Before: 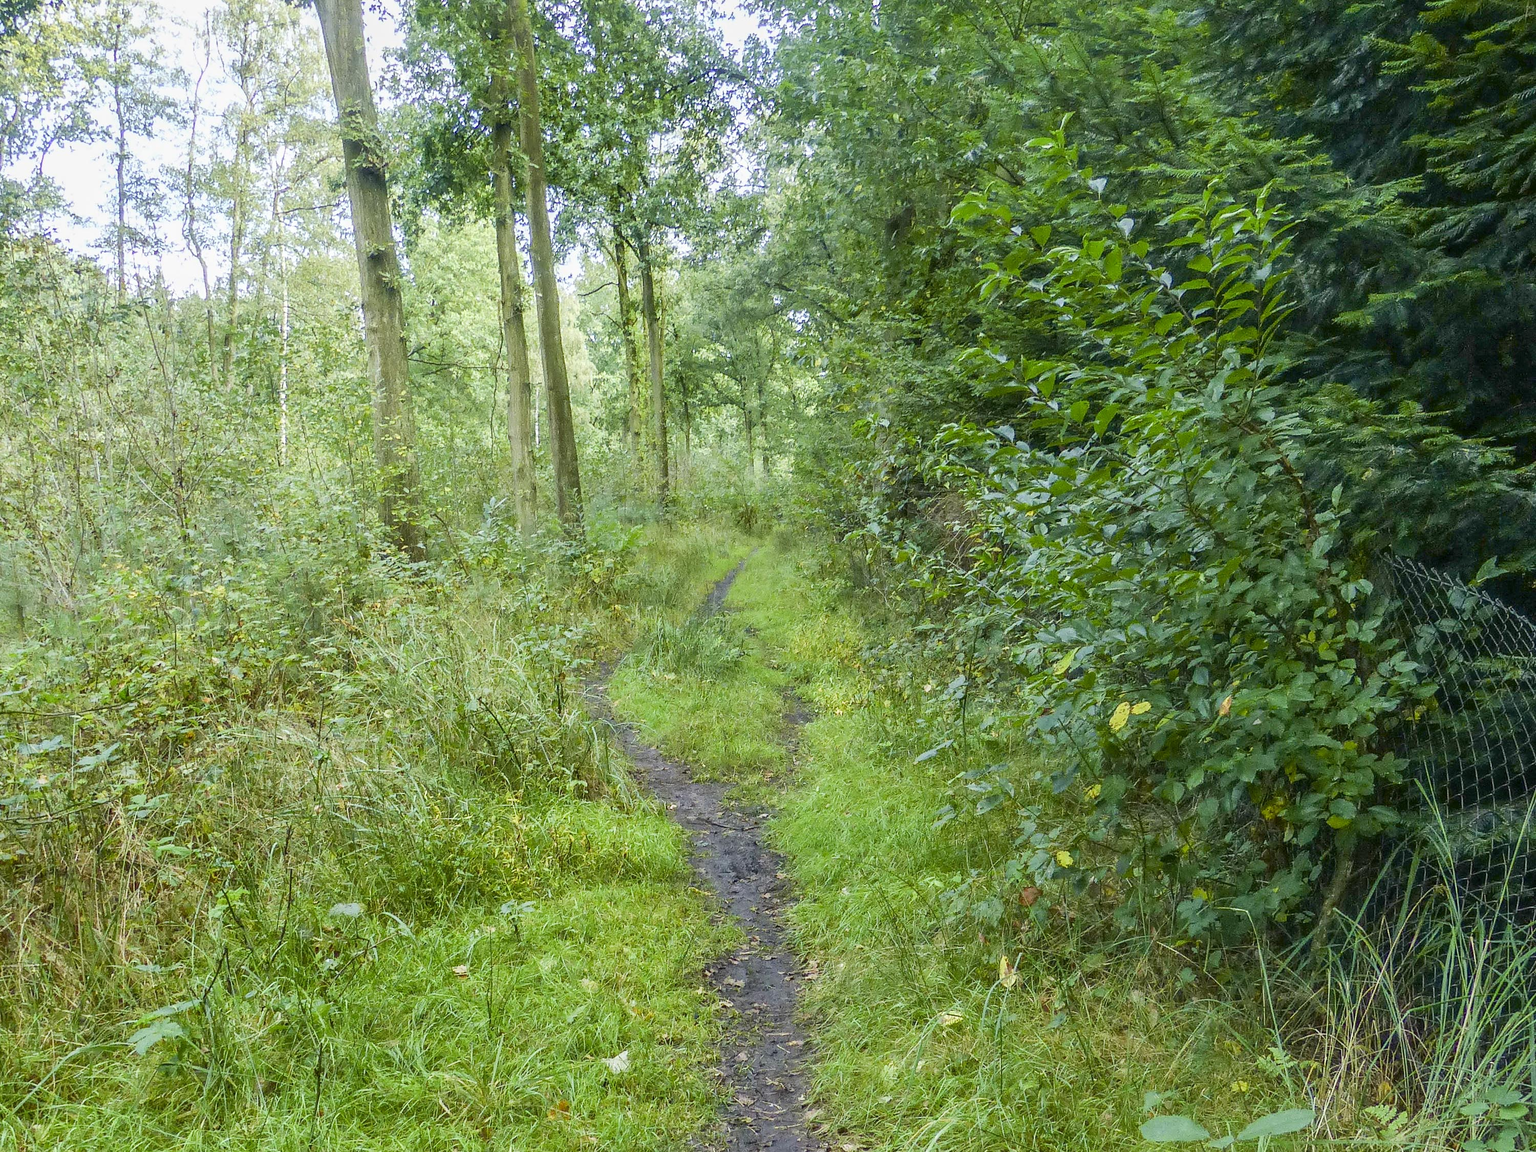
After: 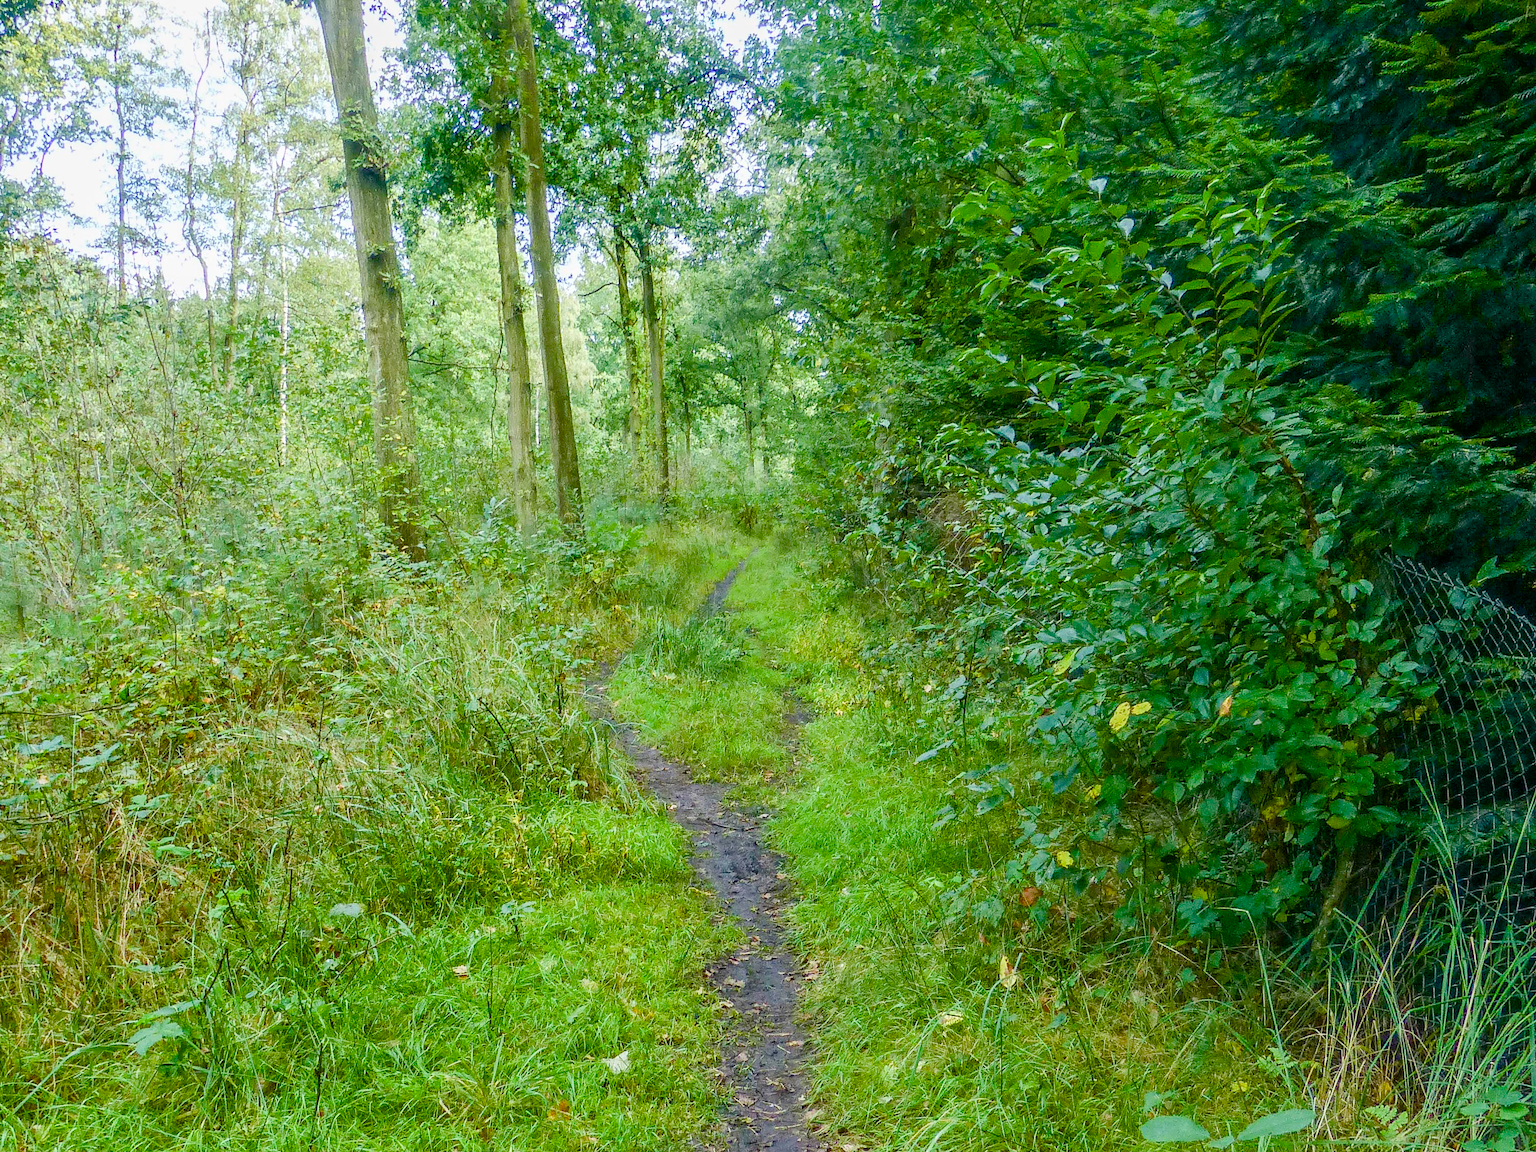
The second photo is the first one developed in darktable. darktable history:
color balance rgb: perceptual saturation grading › global saturation 20%, perceptual saturation grading › highlights -25.567%, perceptual saturation grading › shadows 49.266%, global vibrance 20%
